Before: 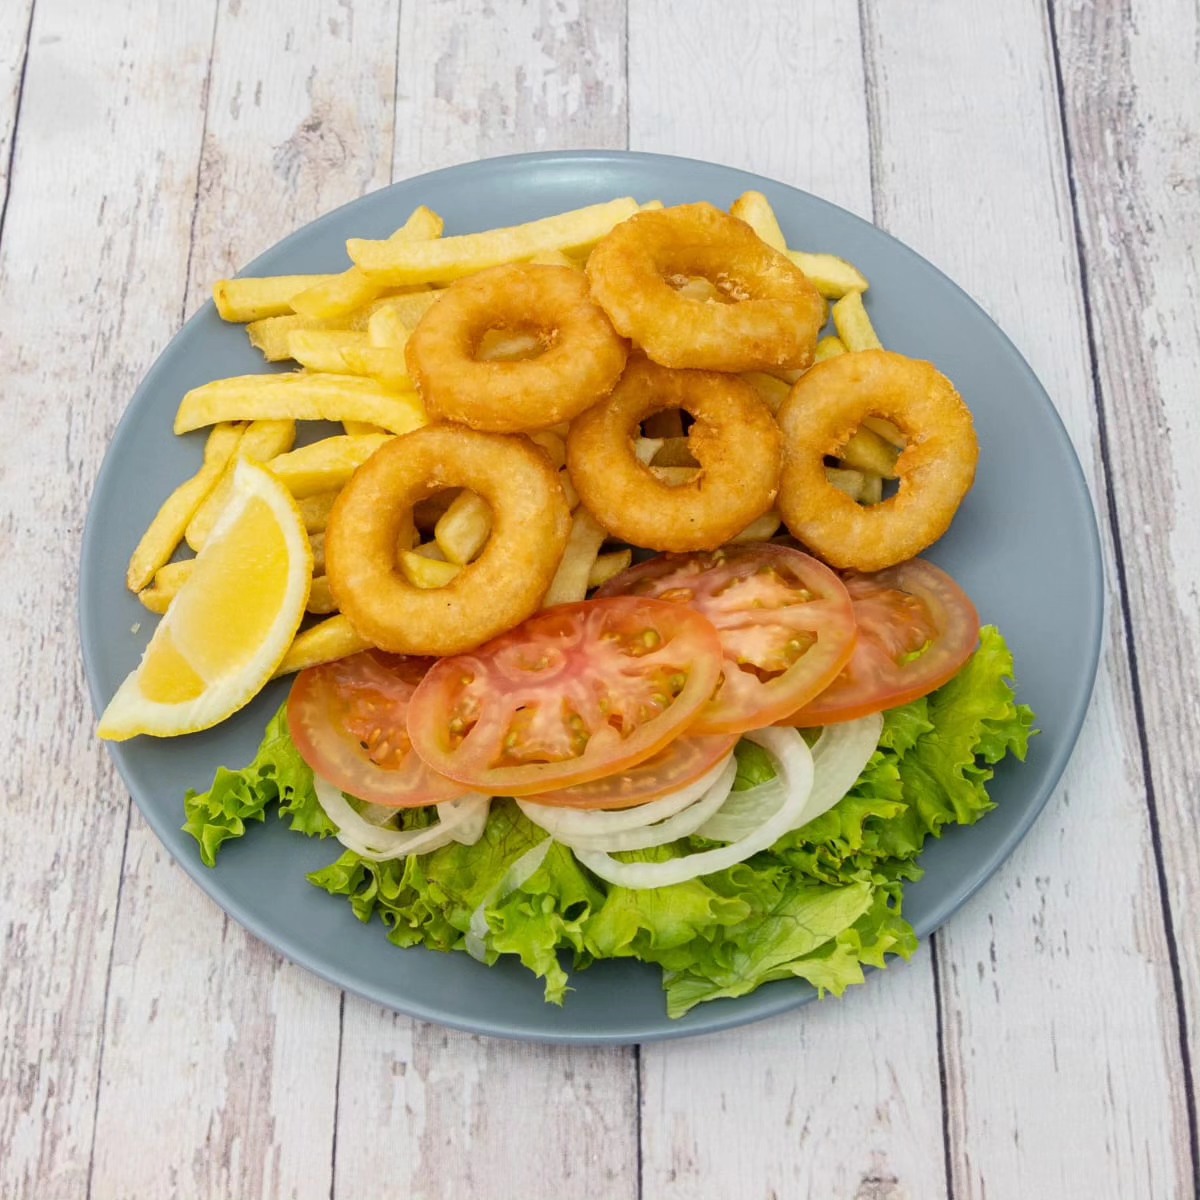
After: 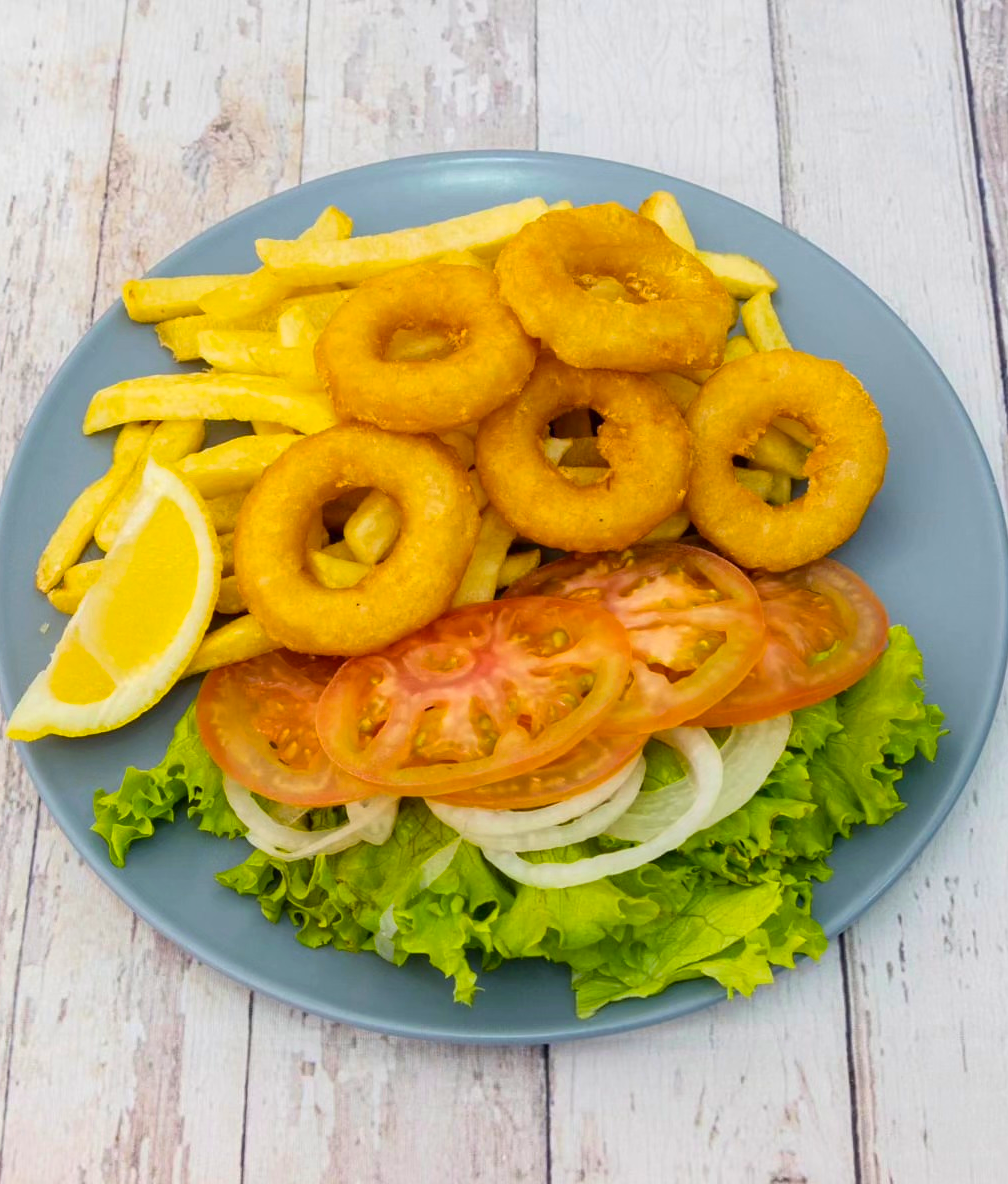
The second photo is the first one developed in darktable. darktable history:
crop: left 7.598%, right 7.873%
color balance rgb: linear chroma grading › global chroma 9.31%, global vibrance 41.49%
